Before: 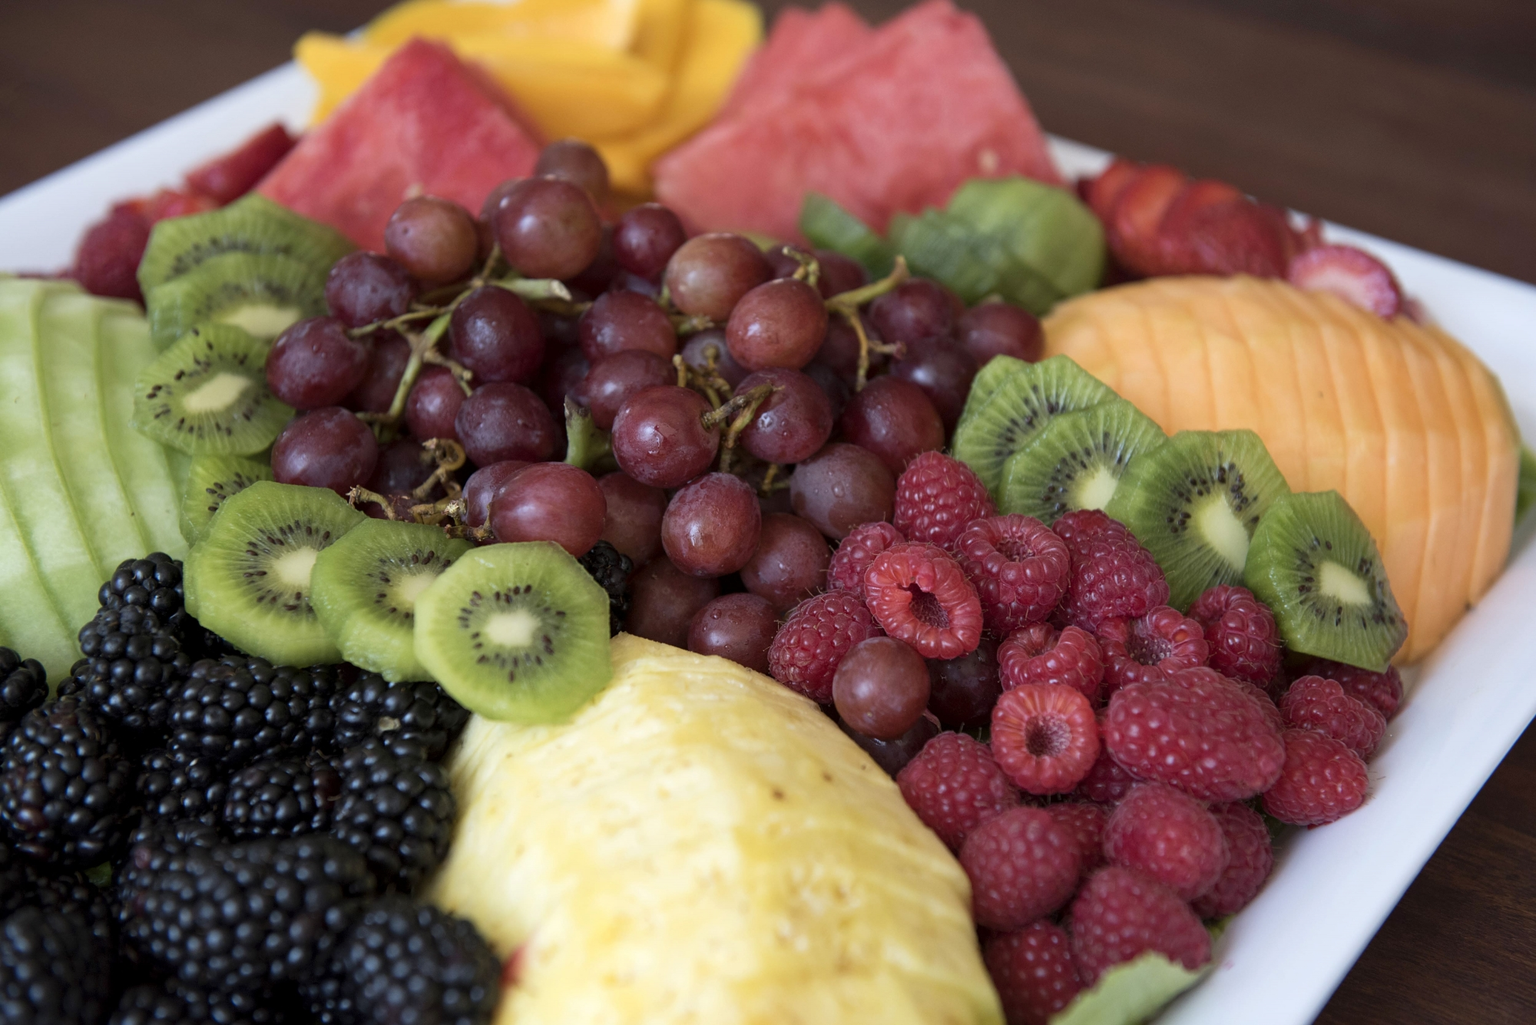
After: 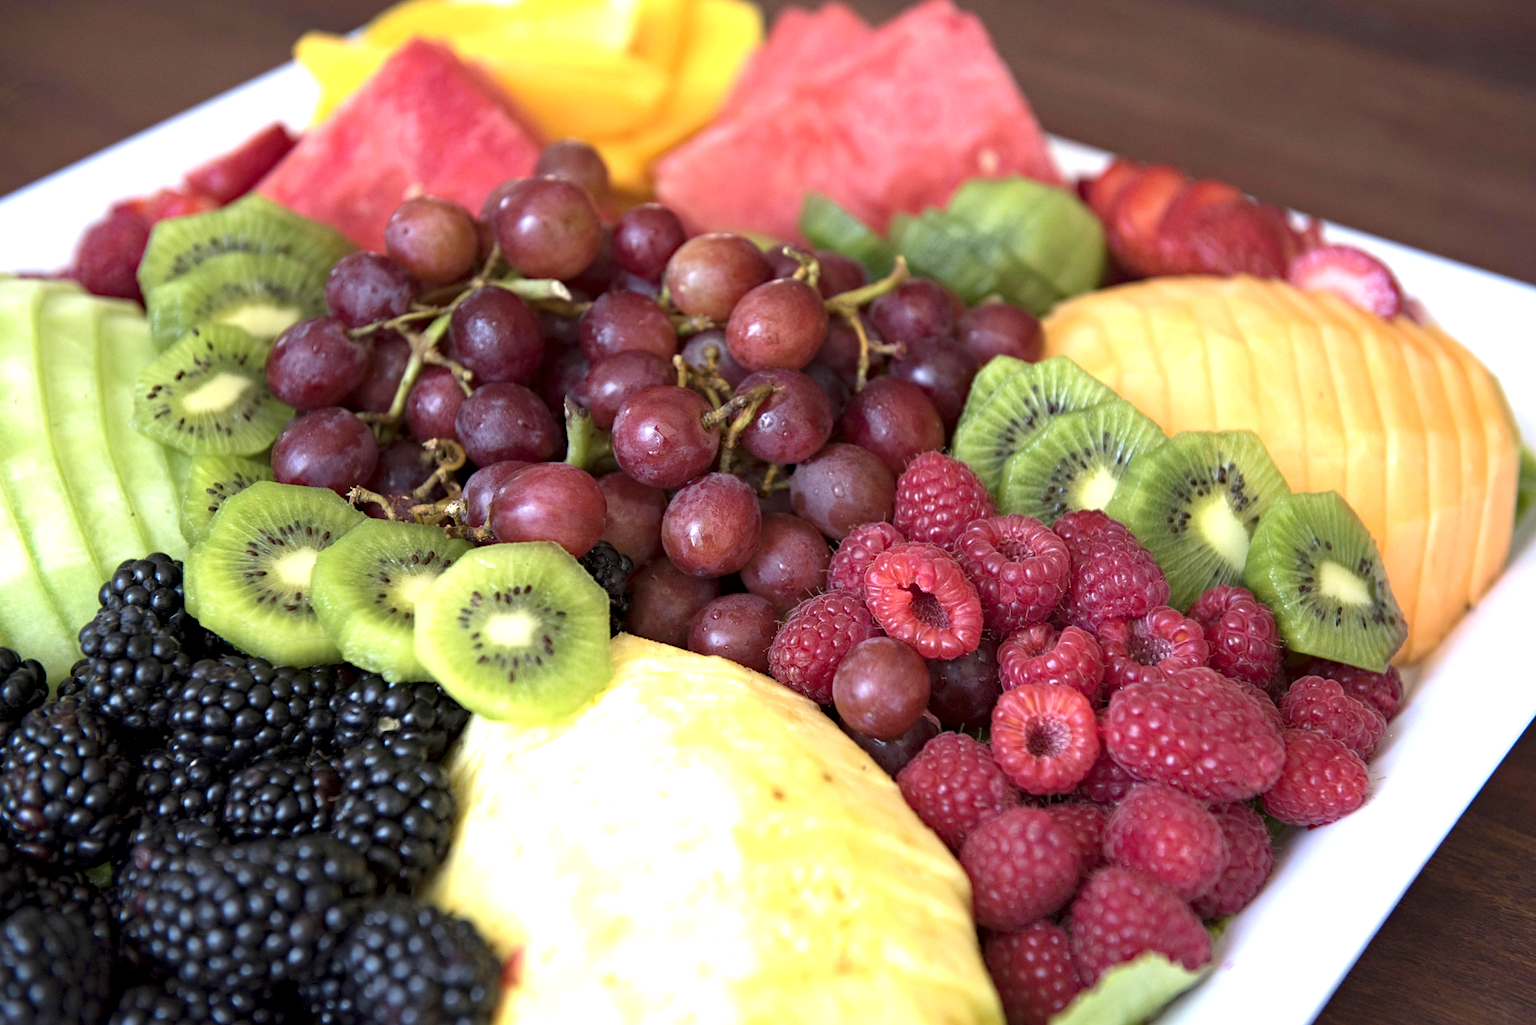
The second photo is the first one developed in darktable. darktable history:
exposure: exposure 1.061 EV, compensate highlight preservation false
haze removal: compatibility mode true, adaptive false
